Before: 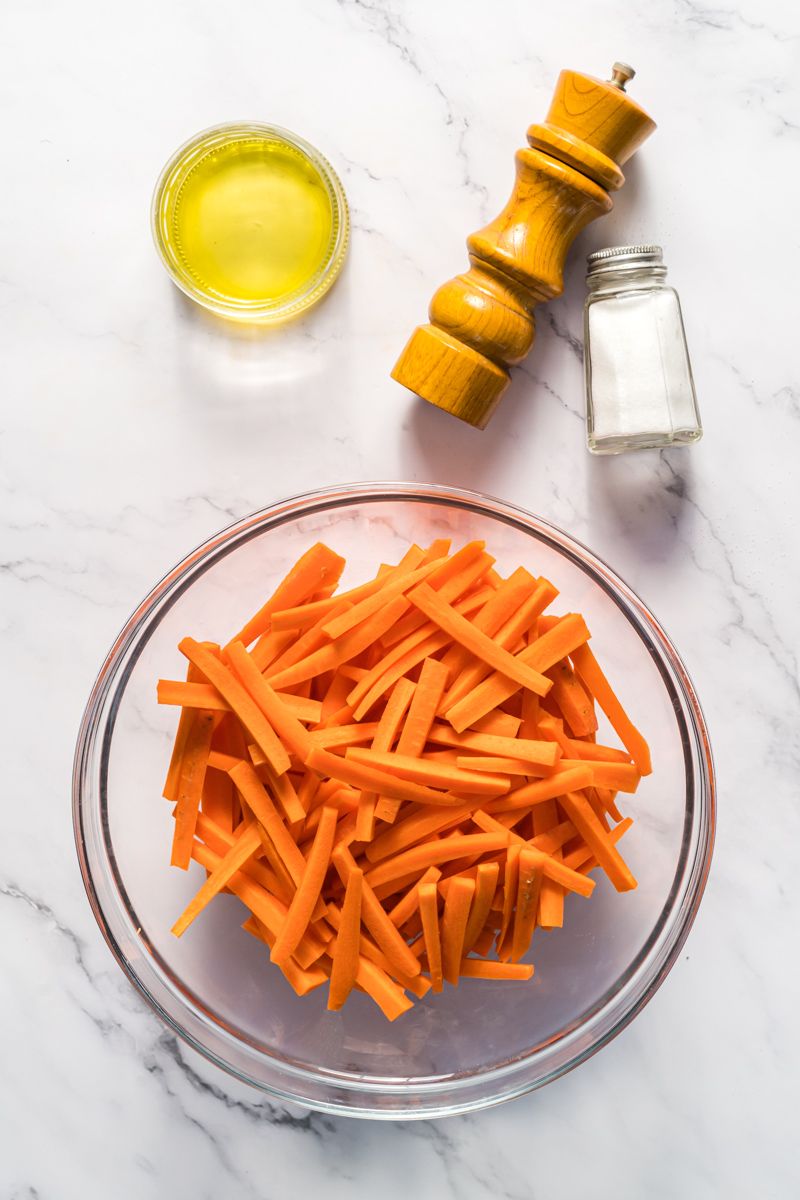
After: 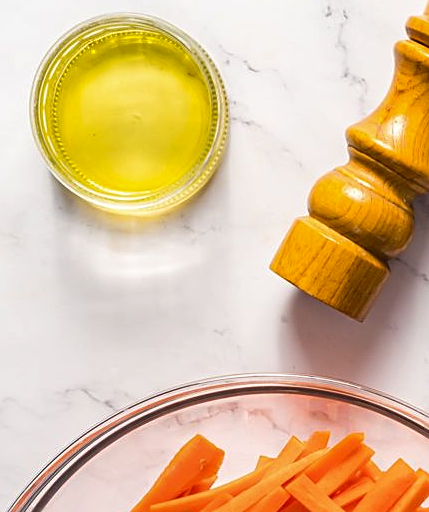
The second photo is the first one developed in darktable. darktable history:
tone equalizer: smoothing diameter 24.83%, edges refinement/feathering 8.08, preserve details guided filter
crop: left 15.2%, top 9.066%, right 31.138%, bottom 48.209%
shadows and highlights: radius 126.35, shadows 30.38, highlights -30.88, low approximation 0.01, soften with gaussian
sharpen: on, module defaults
